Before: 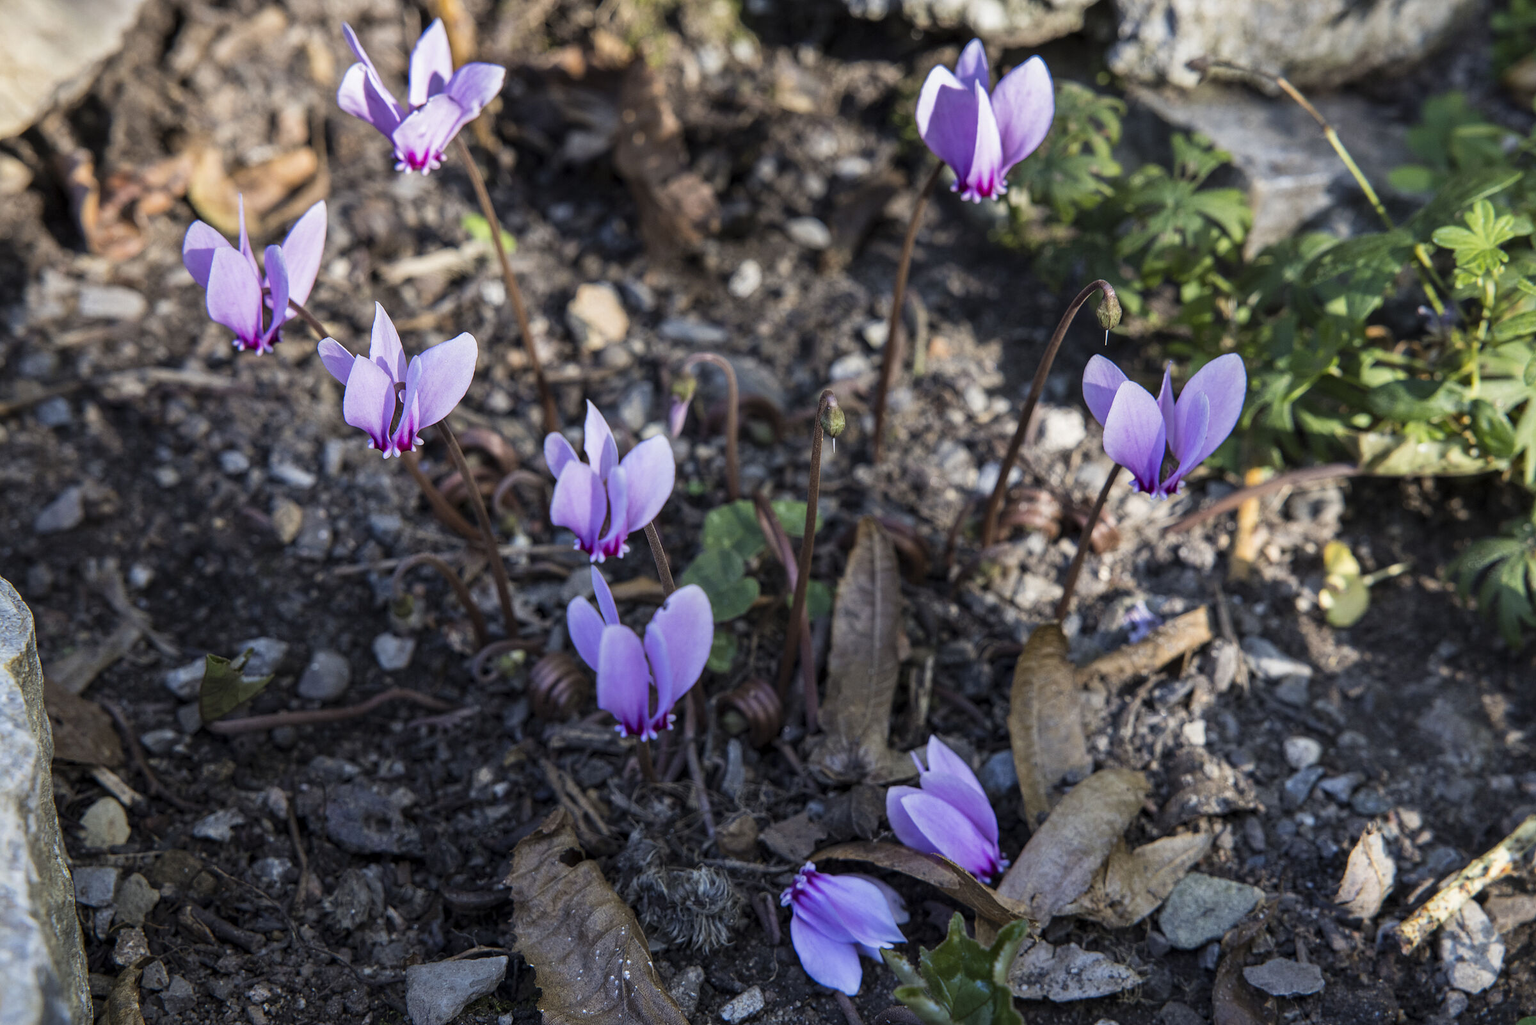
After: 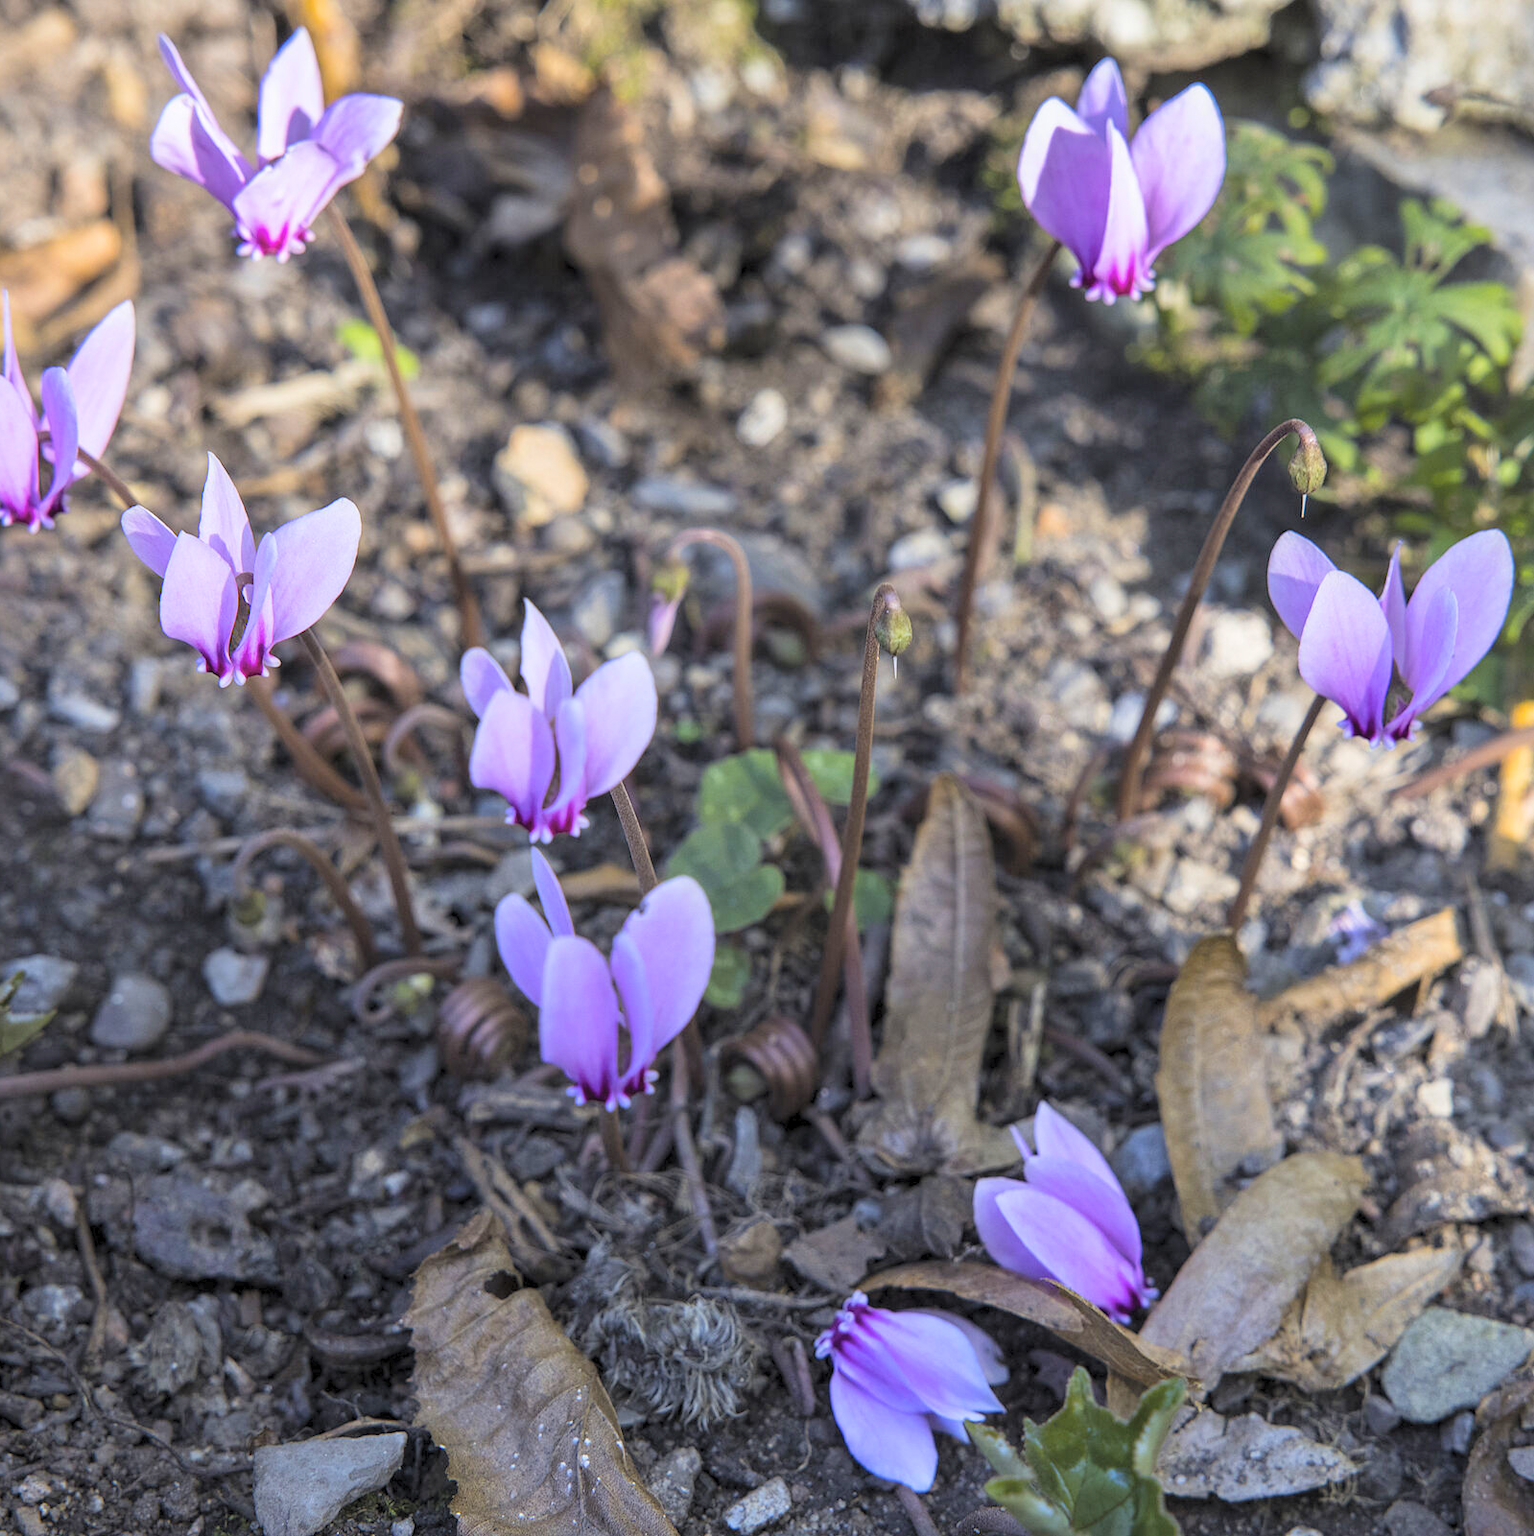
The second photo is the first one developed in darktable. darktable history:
color balance rgb: perceptual saturation grading › global saturation 20%, global vibrance 20%
contrast brightness saturation: brightness 0.28
crop: left 15.419%, right 17.914%
